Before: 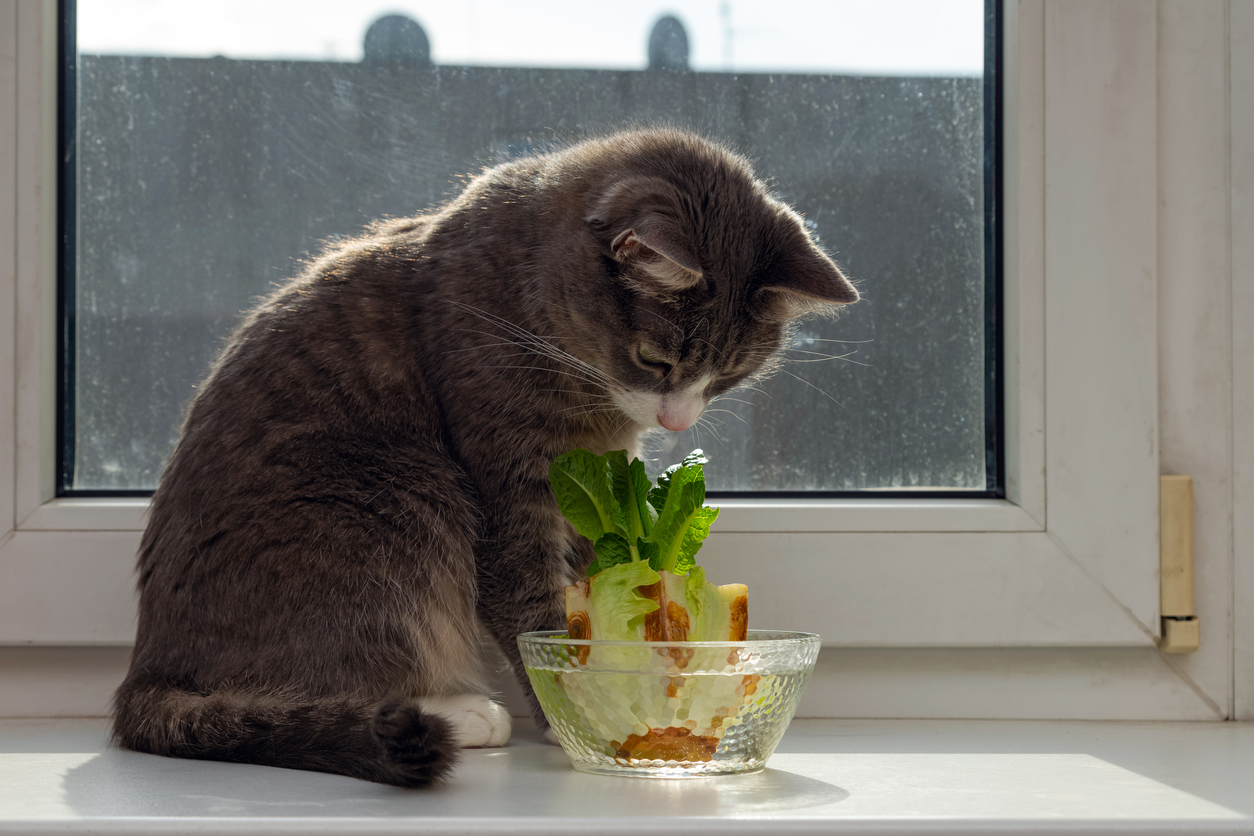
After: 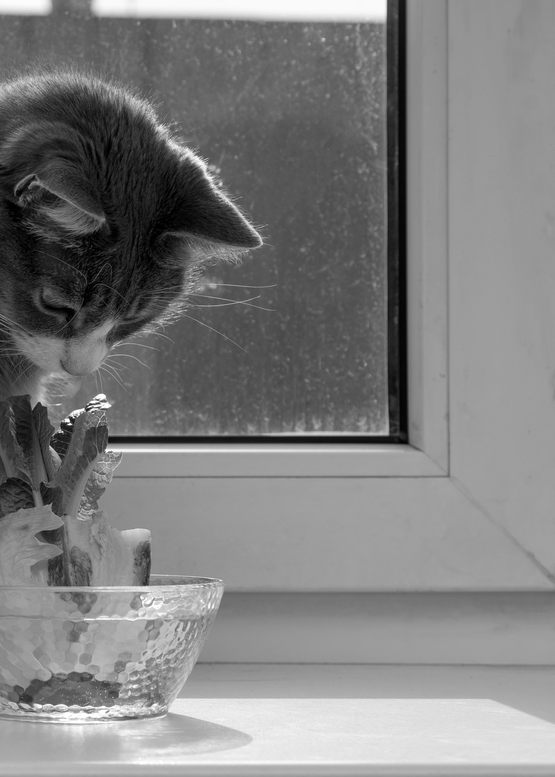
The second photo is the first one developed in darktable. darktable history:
crop: left 47.628%, top 6.643%, right 7.874%
monochrome: a 32, b 64, size 2.3, highlights 1
color balance rgb: linear chroma grading › global chroma 25%, perceptual saturation grading › global saturation 50%
